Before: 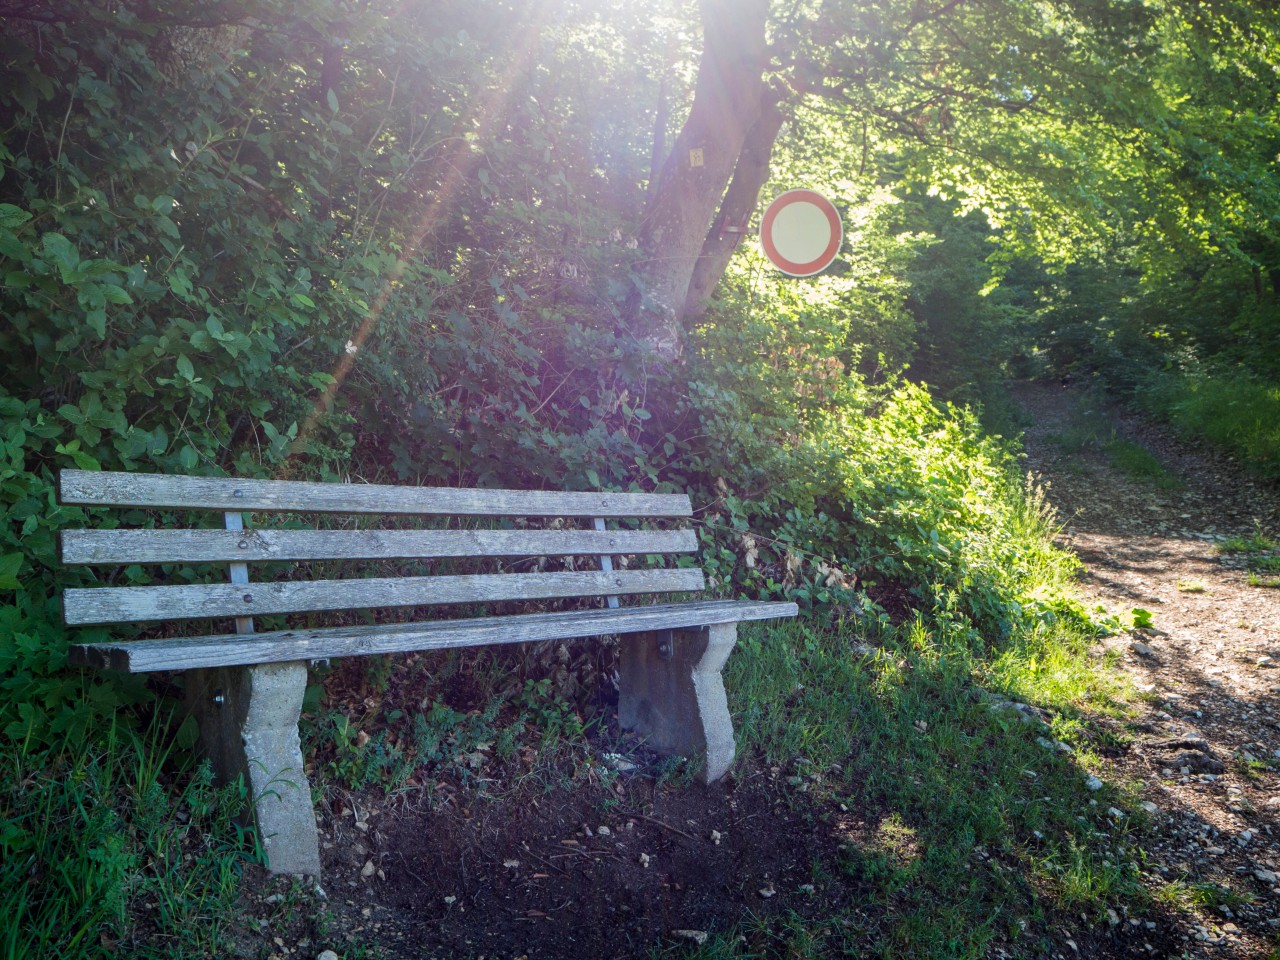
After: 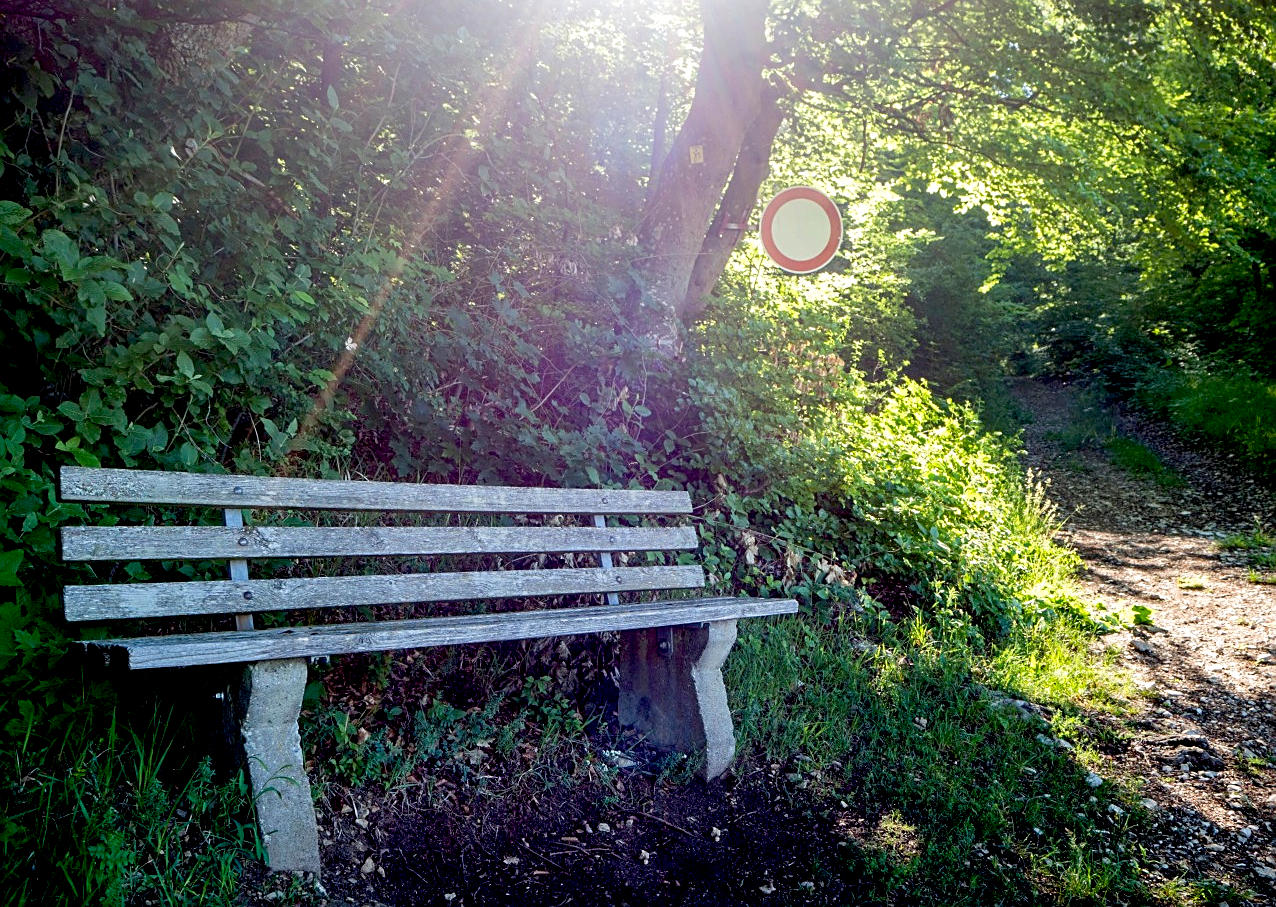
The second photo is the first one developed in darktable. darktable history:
exposure: black level correction 0.025, exposure 0.186 EV, compensate exposure bias true, compensate highlight preservation false
crop: top 0.359%, right 0.262%, bottom 5.064%
sharpen: on, module defaults
